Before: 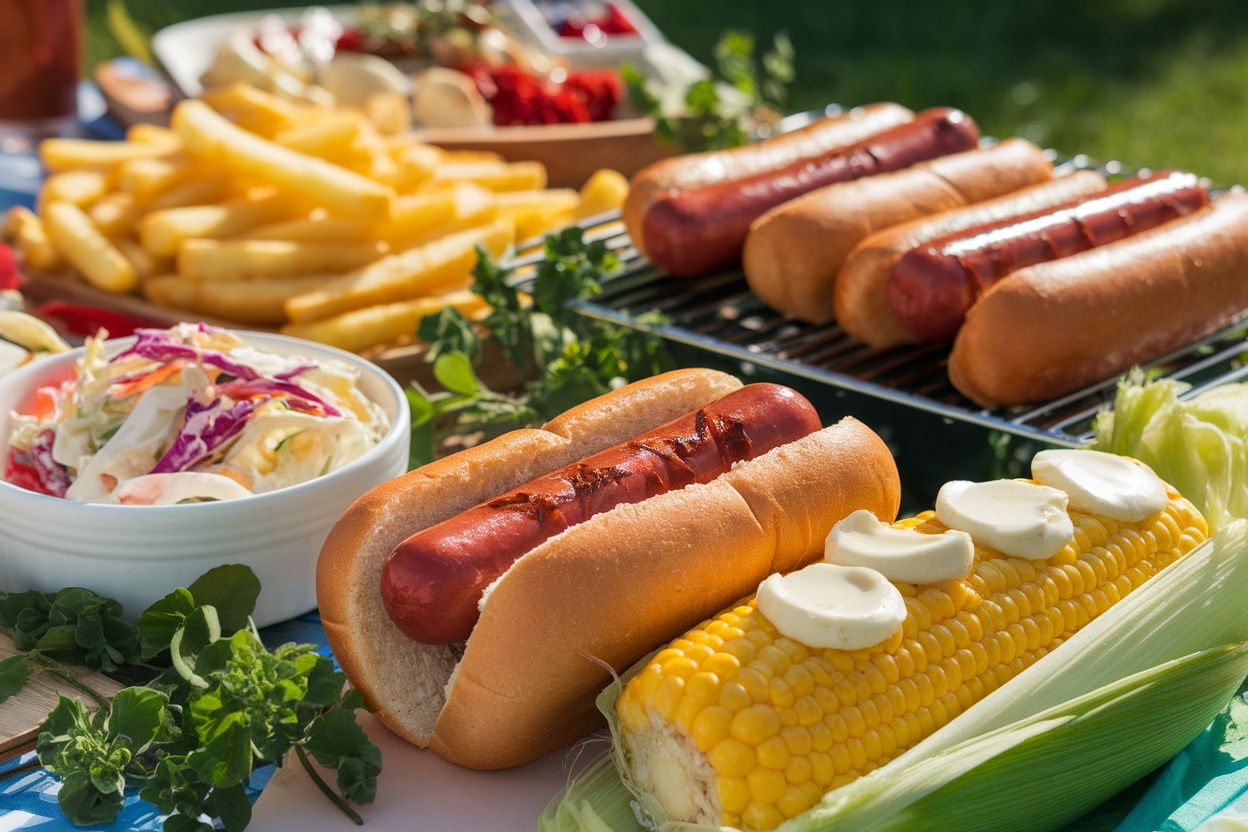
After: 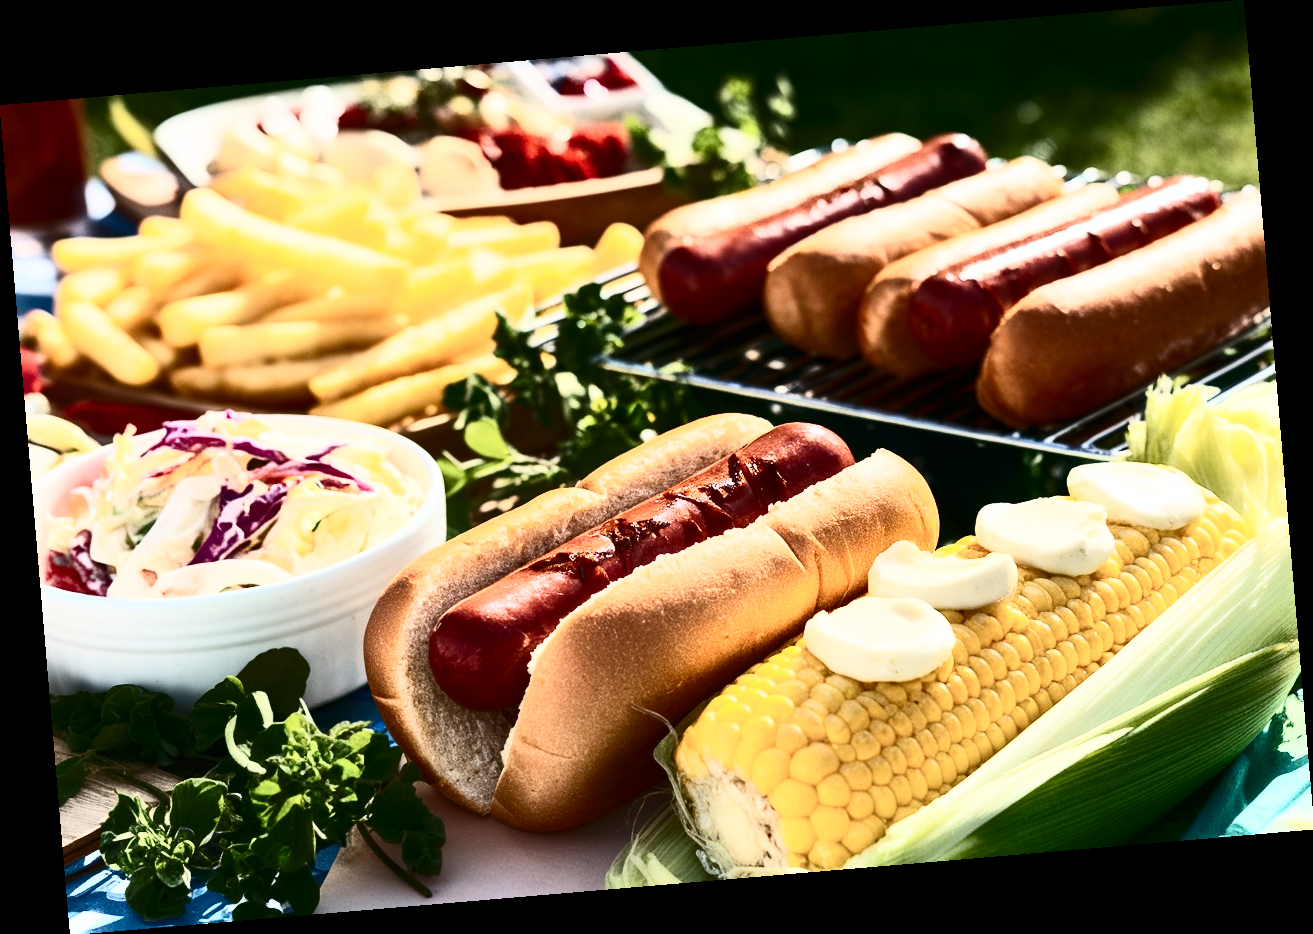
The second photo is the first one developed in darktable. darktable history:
rotate and perspective: rotation -4.86°, automatic cropping off
contrast brightness saturation: contrast 0.93, brightness 0.2
